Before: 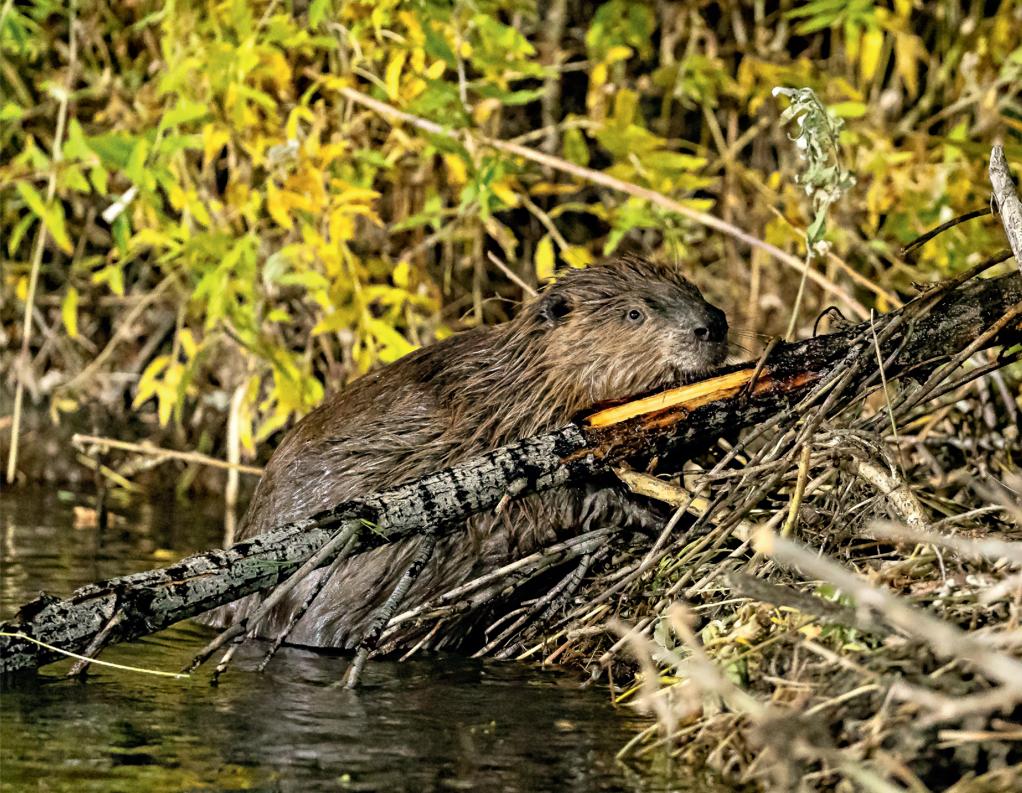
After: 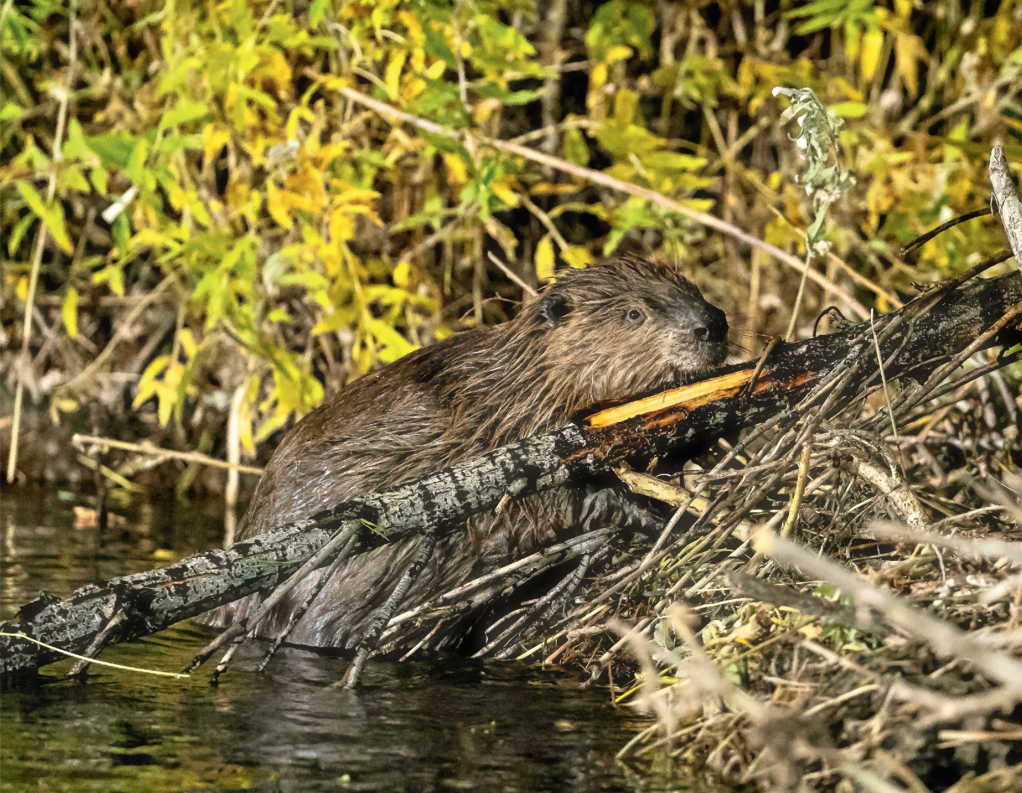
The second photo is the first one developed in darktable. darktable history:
haze removal: strength -0.084, distance 0.364, compatibility mode true, adaptive false
